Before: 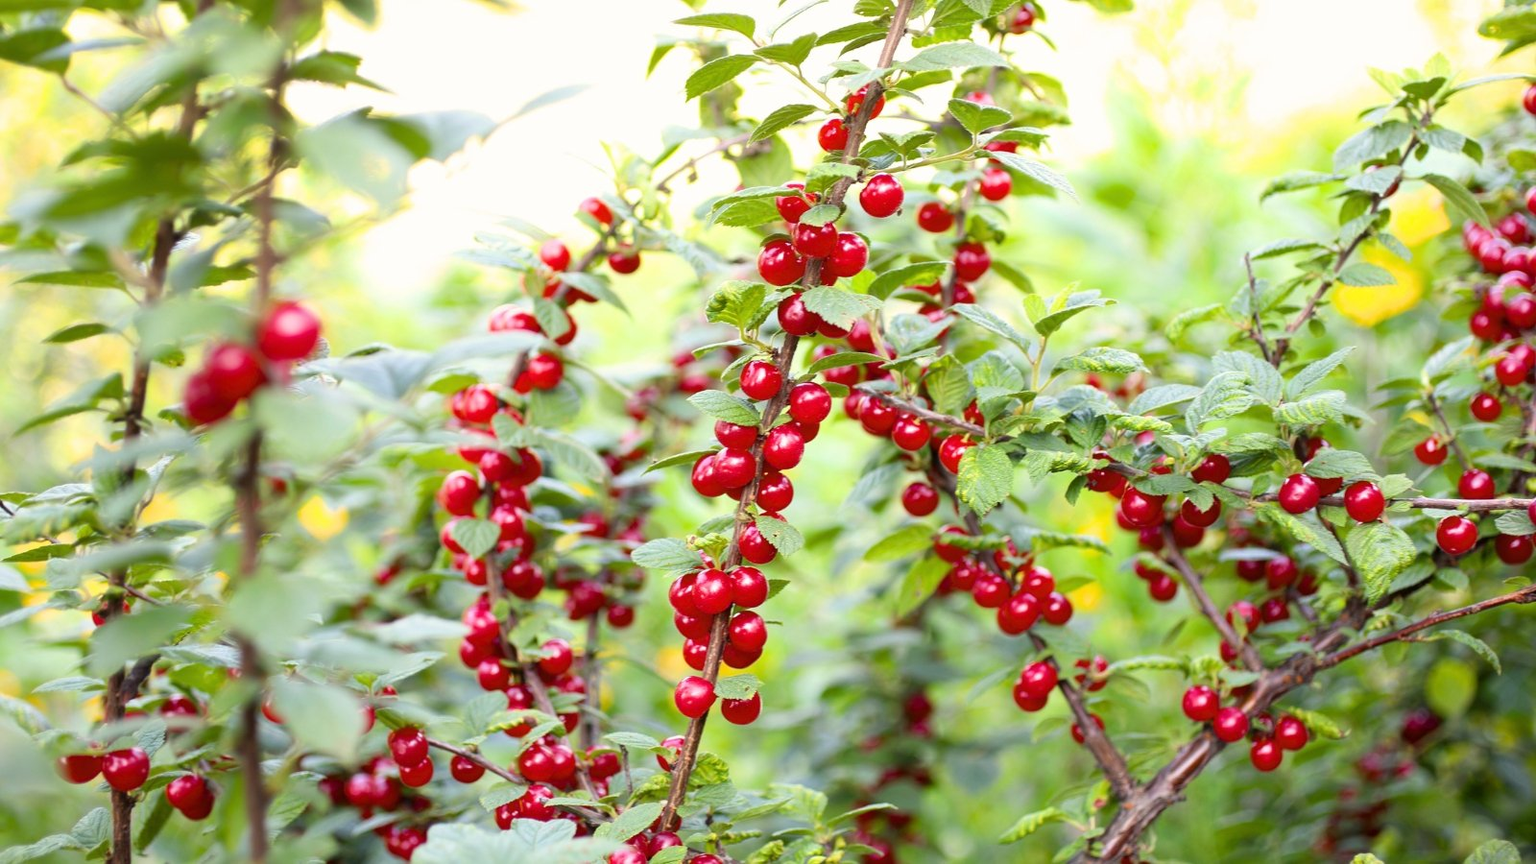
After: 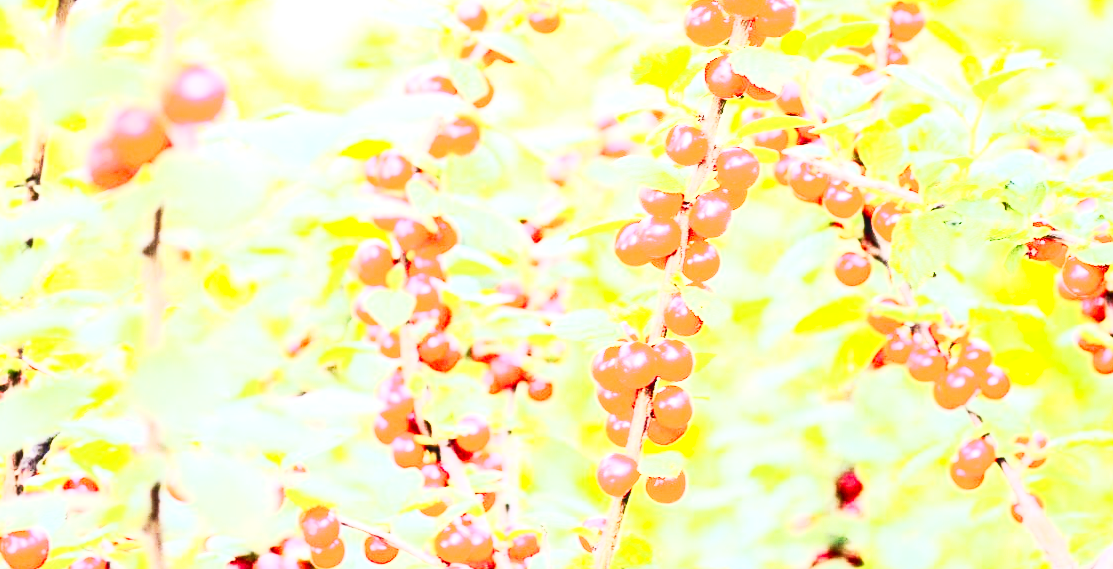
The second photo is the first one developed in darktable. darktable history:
crop: left 6.647%, top 27.995%, right 23.767%, bottom 8.702%
contrast brightness saturation: contrast 0.633, brightness 0.353, saturation 0.139
local contrast: detail 130%
tone curve: curves: ch0 [(0, 0.013) (0.054, 0.018) (0.205, 0.191) (0.289, 0.292) (0.39, 0.424) (0.493, 0.551) (0.647, 0.752) (0.796, 0.887) (1, 0.998)]; ch1 [(0, 0) (0.371, 0.339) (0.477, 0.452) (0.494, 0.495) (0.501, 0.501) (0.51, 0.516) (0.54, 0.557) (0.572, 0.605) (0.625, 0.687) (0.774, 0.841) (1, 1)]; ch2 [(0, 0) (0.32, 0.281) (0.403, 0.399) (0.441, 0.428) (0.47, 0.469) (0.498, 0.496) (0.524, 0.543) (0.551, 0.579) (0.633, 0.665) (0.7, 0.711) (1, 1)], preserve colors none
exposure: black level correction 0, exposure 1.105 EV, compensate highlight preservation false
tone equalizer: -7 EV 0.156 EV, -6 EV 0.582 EV, -5 EV 1.12 EV, -4 EV 1.33 EV, -3 EV 1.14 EV, -2 EV 0.6 EV, -1 EV 0.148 EV, edges refinement/feathering 500, mask exposure compensation -1.57 EV, preserve details no
